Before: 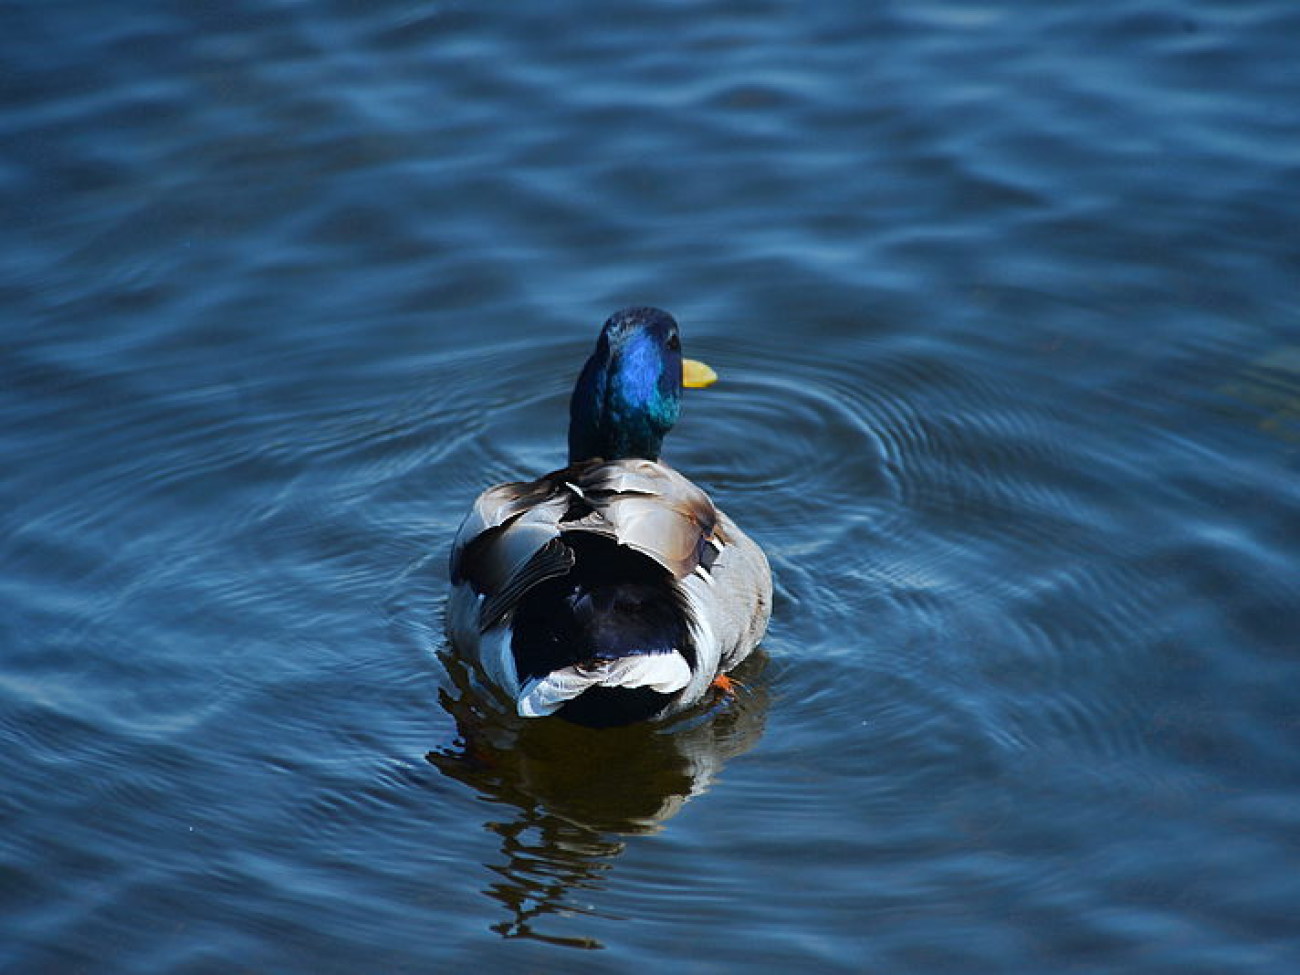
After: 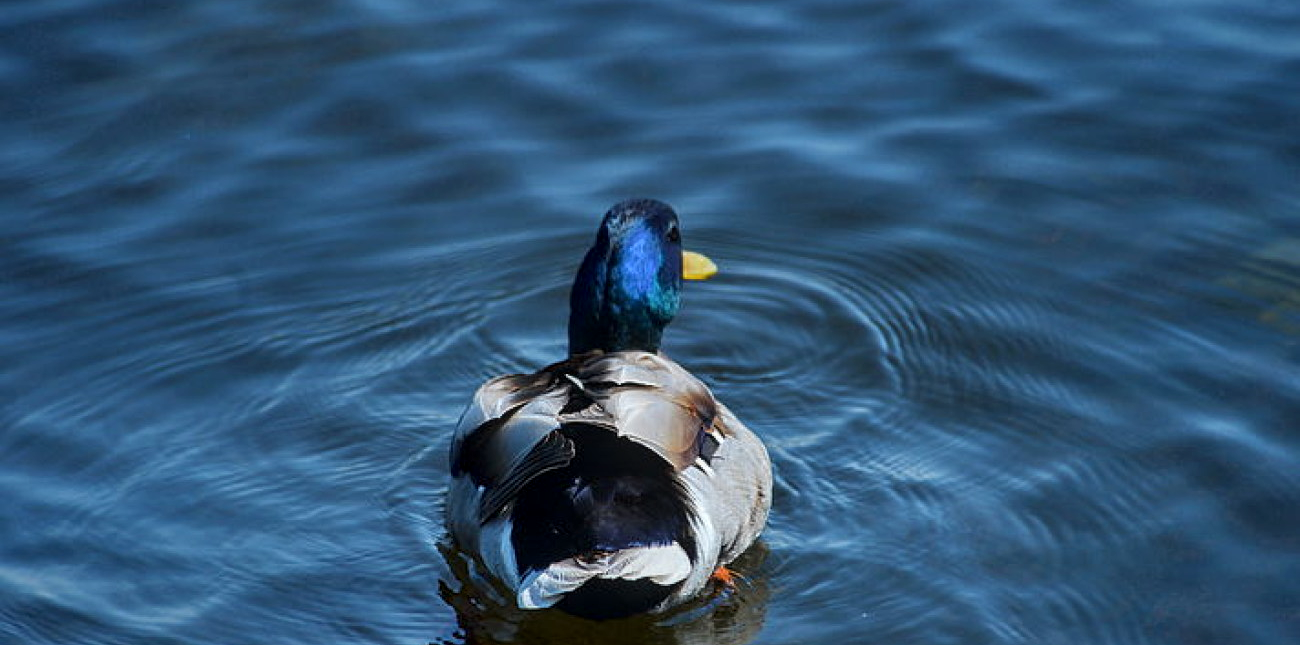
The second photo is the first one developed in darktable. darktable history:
crop: top 11.147%, bottom 22.699%
local contrast: on, module defaults
